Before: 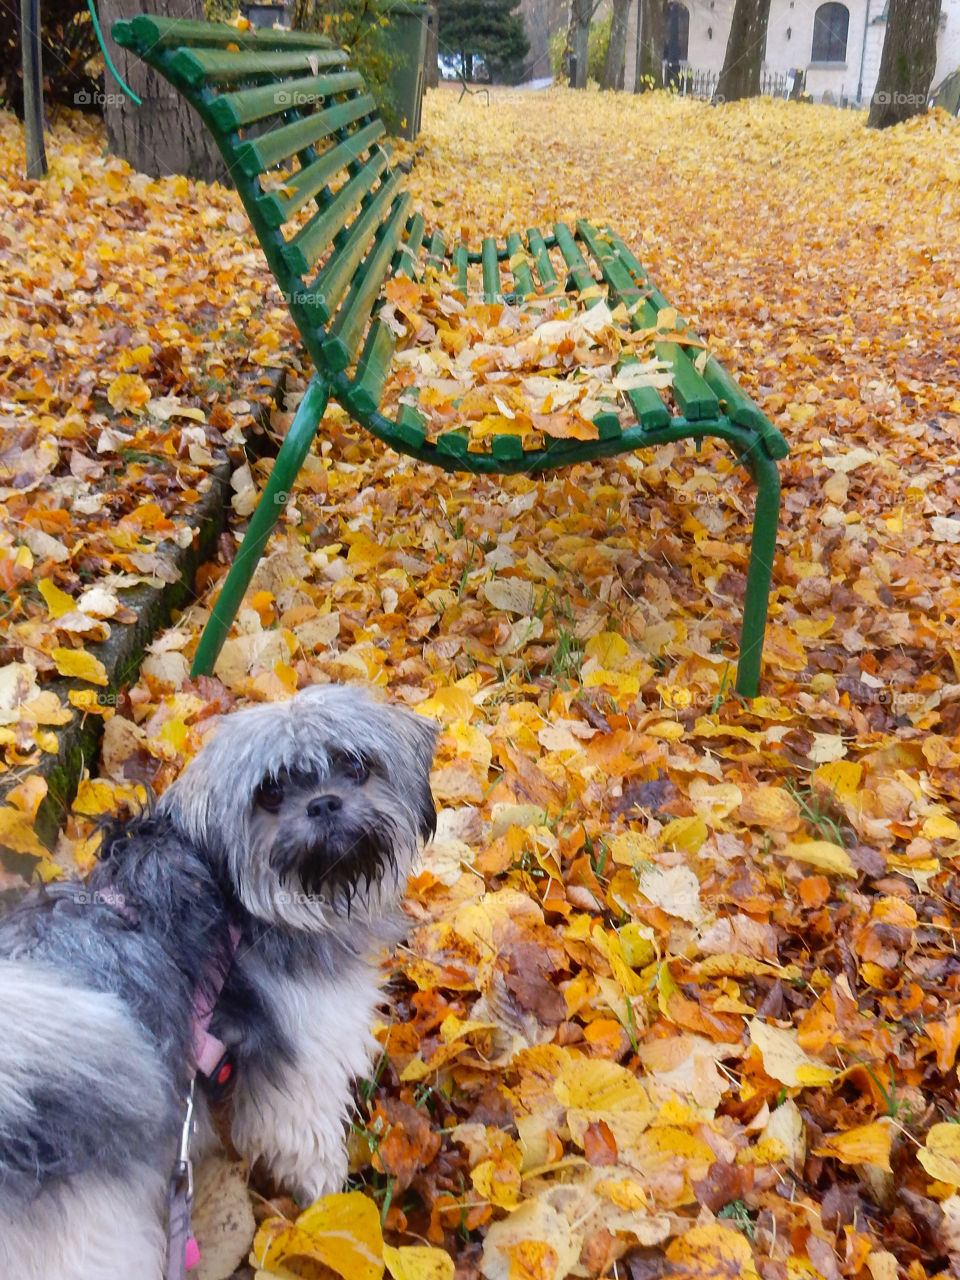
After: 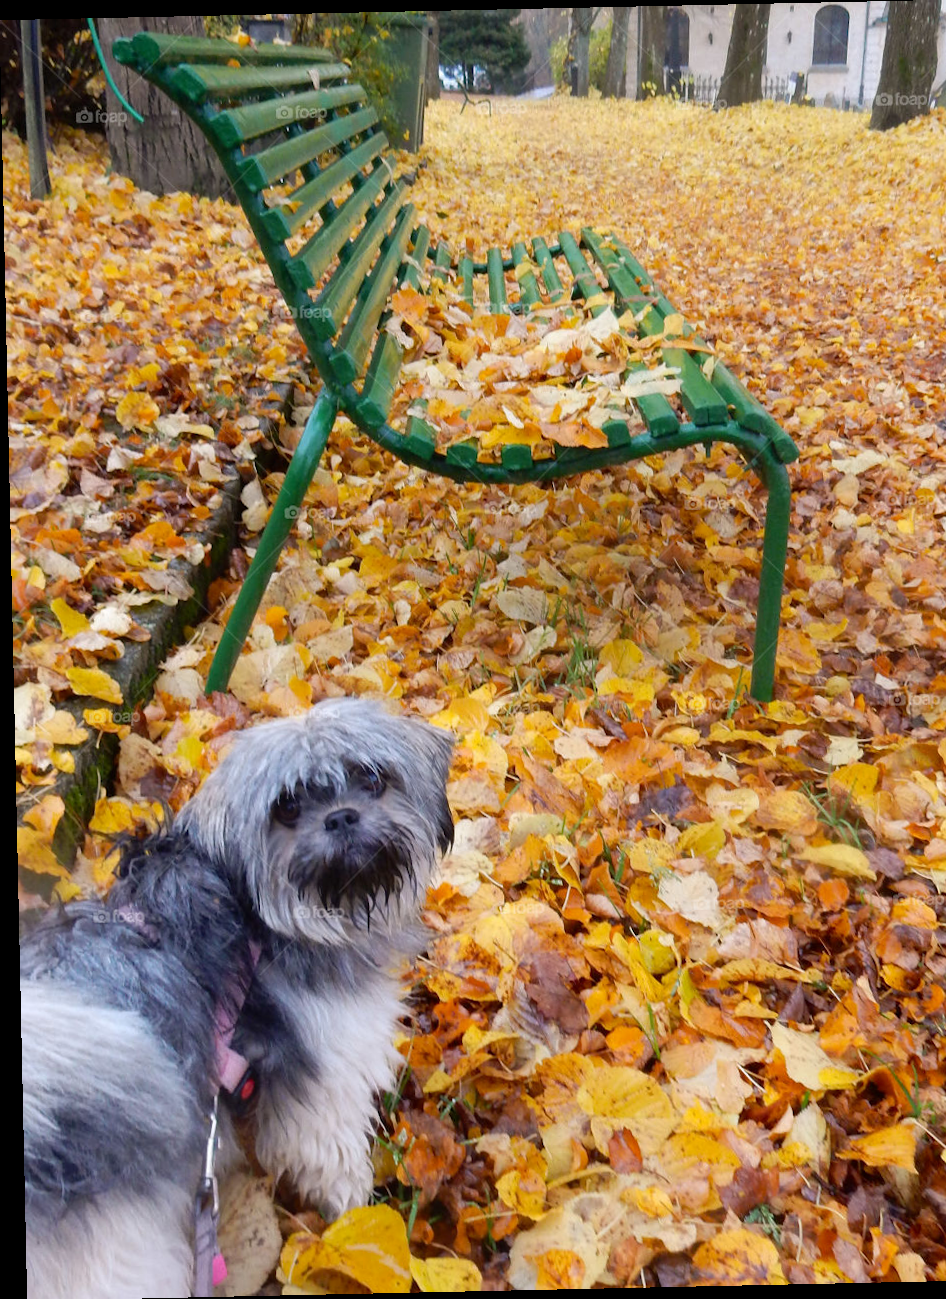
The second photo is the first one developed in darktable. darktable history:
rotate and perspective: rotation -1.24°, automatic cropping off
exposure: black level correction 0.001, compensate highlight preservation false
crop: right 4.126%, bottom 0.031%
